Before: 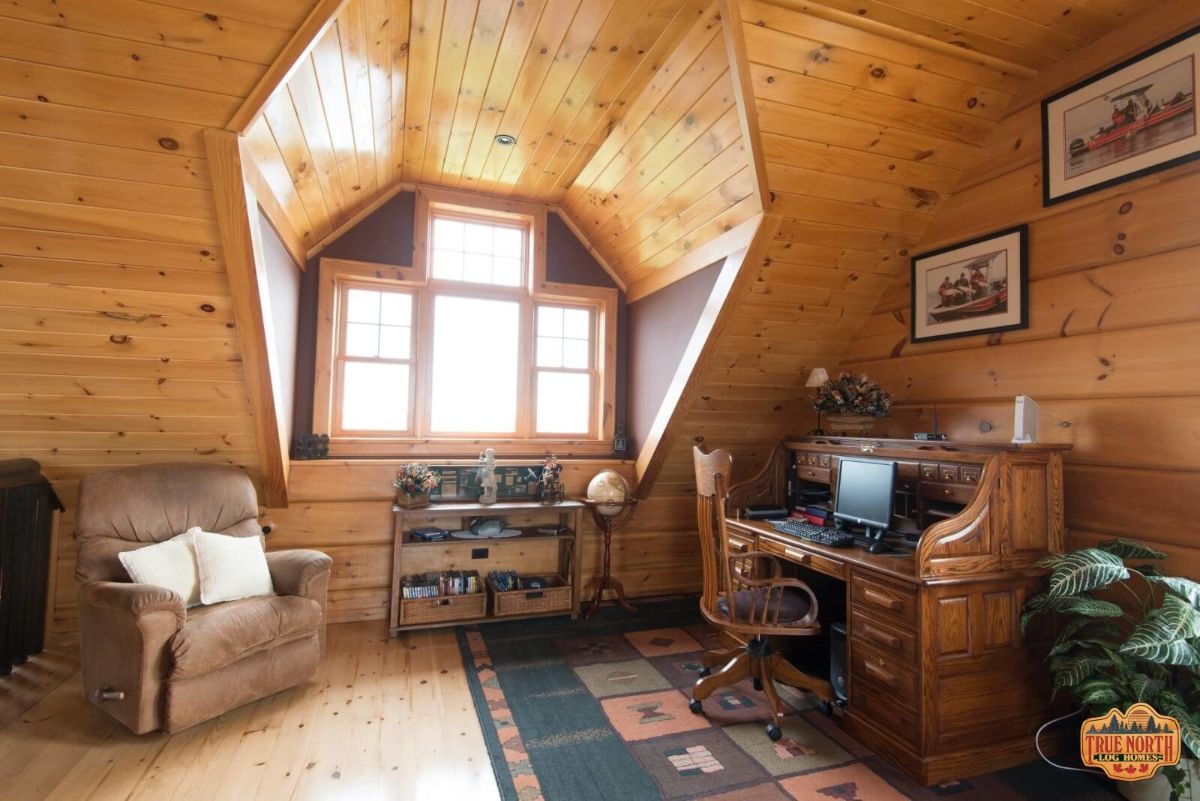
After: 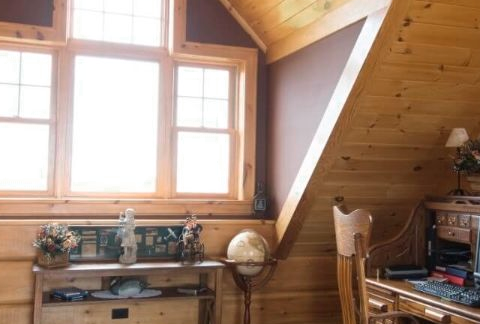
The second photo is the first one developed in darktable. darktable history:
crop: left 30.05%, top 30%, right 29.914%, bottom 29.452%
color zones: curves: ch0 [(0, 0.558) (0.143, 0.548) (0.286, 0.447) (0.429, 0.259) (0.571, 0.5) (0.714, 0.5) (0.857, 0.593) (1, 0.558)]; ch1 [(0, 0.543) (0.01, 0.544) (0.12, 0.492) (0.248, 0.458) (0.5, 0.534) (0.748, 0.5) (0.99, 0.469) (1, 0.543)]; ch2 [(0, 0.507) (0.143, 0.522) (0.286, 0.505) (0.429, 0.5) (0.571, 0.5) (0.714, 0.5) (0.857, 0.5) (1, 0.507)]
